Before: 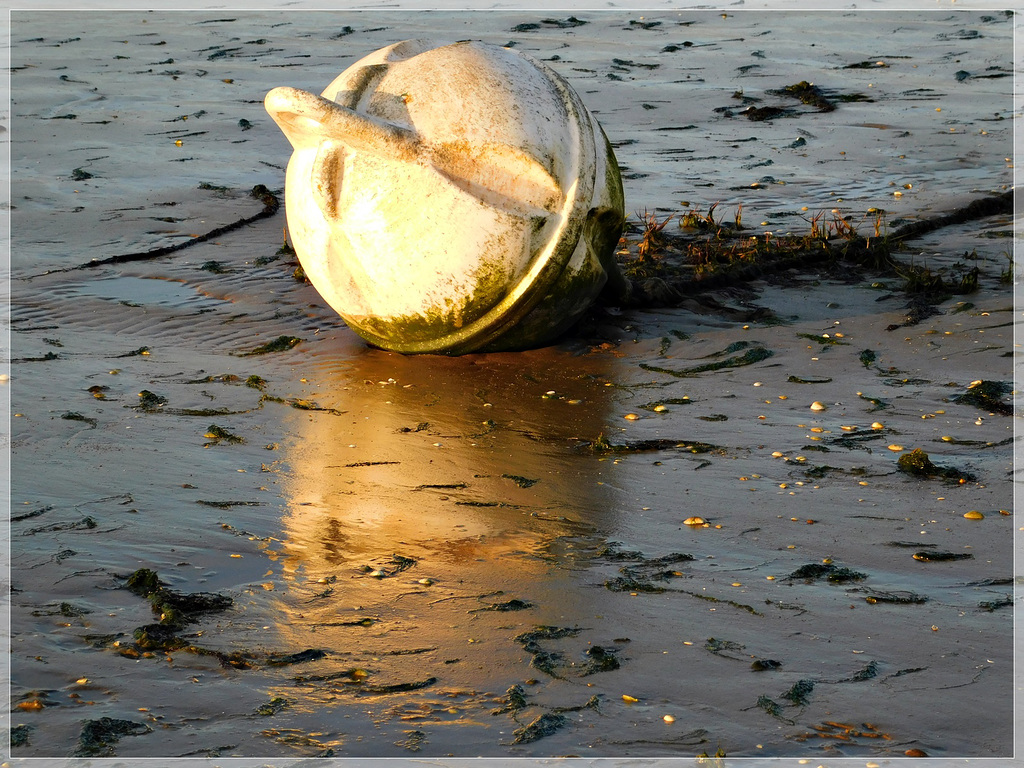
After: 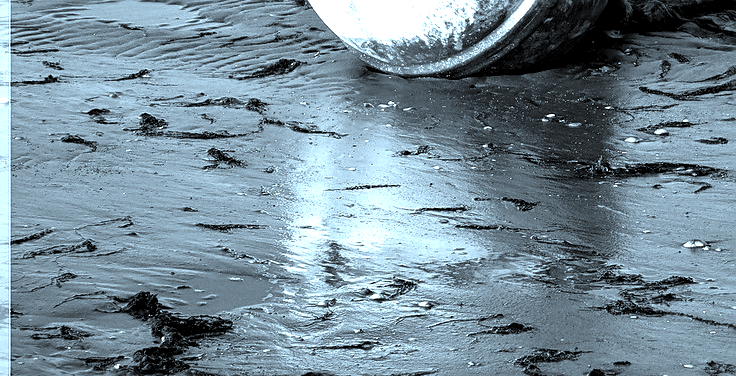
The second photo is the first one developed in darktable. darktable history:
color calibration: output gray [0.21, 0.42, 0.37, 0], illuminant as shot in camera, x 0.358, y 0.373, temperature 4628.91 K
local contrast: highlights 59%, detail 146%
color correction: highlights a* -10.41, highlights b* -18.84
sharpen: on, module defaults
crop: top 36.164%, right 28.062%, bottom 14.842%
exposure: black level correction 0.001, exposure 1.051 EV, compensate highlight preservation false
